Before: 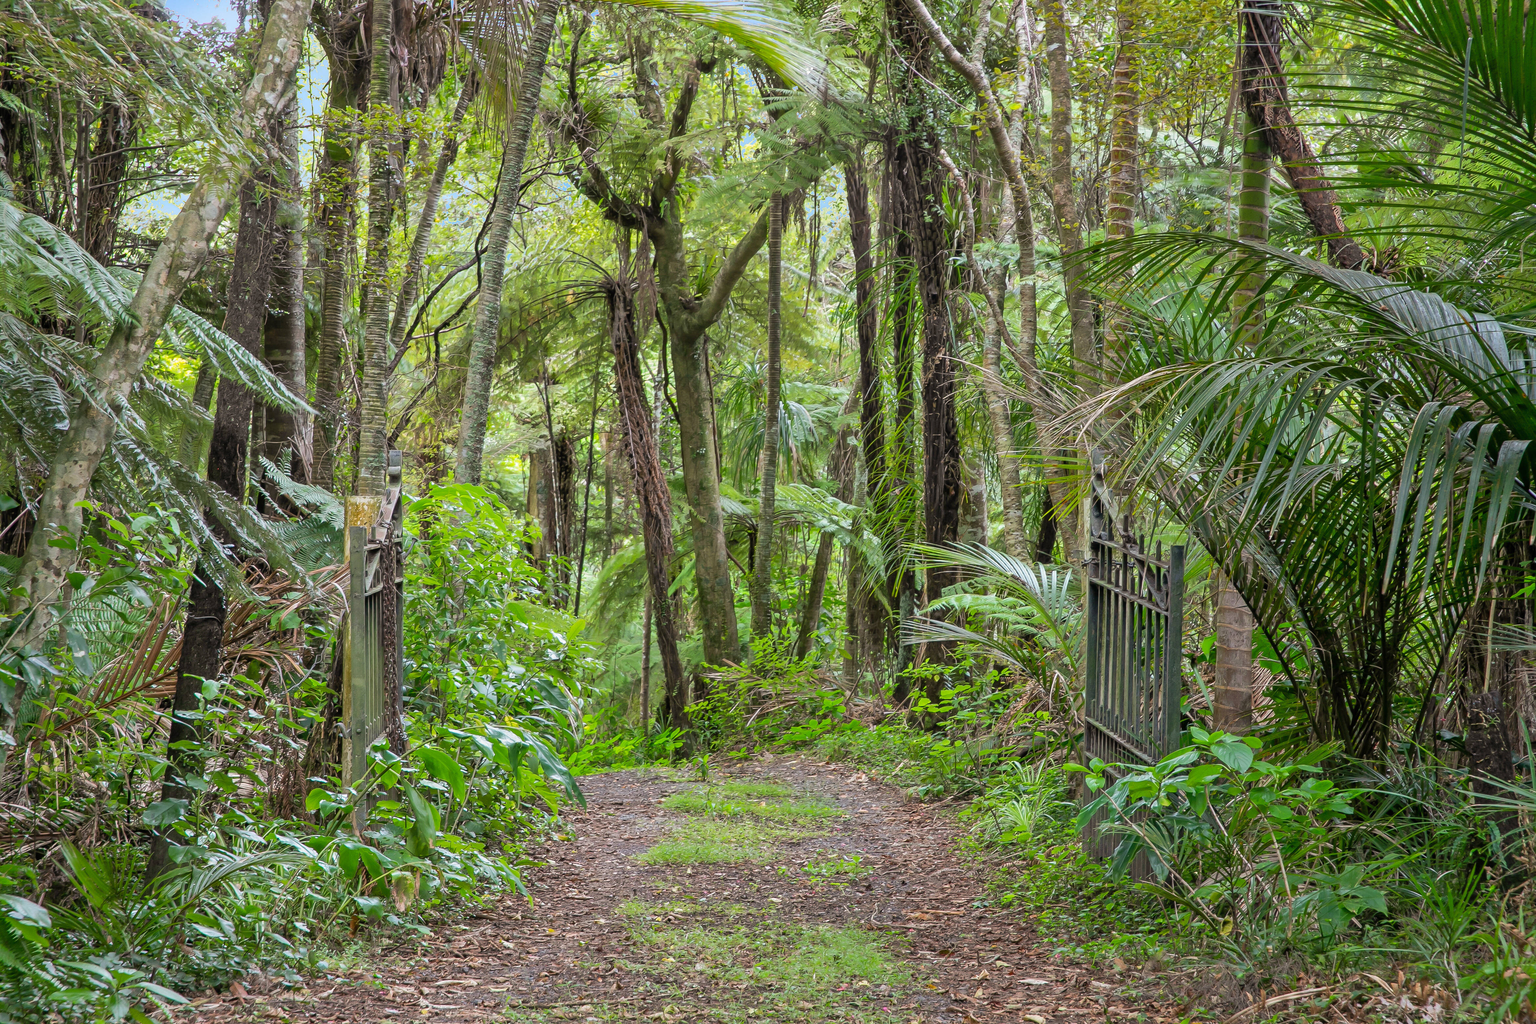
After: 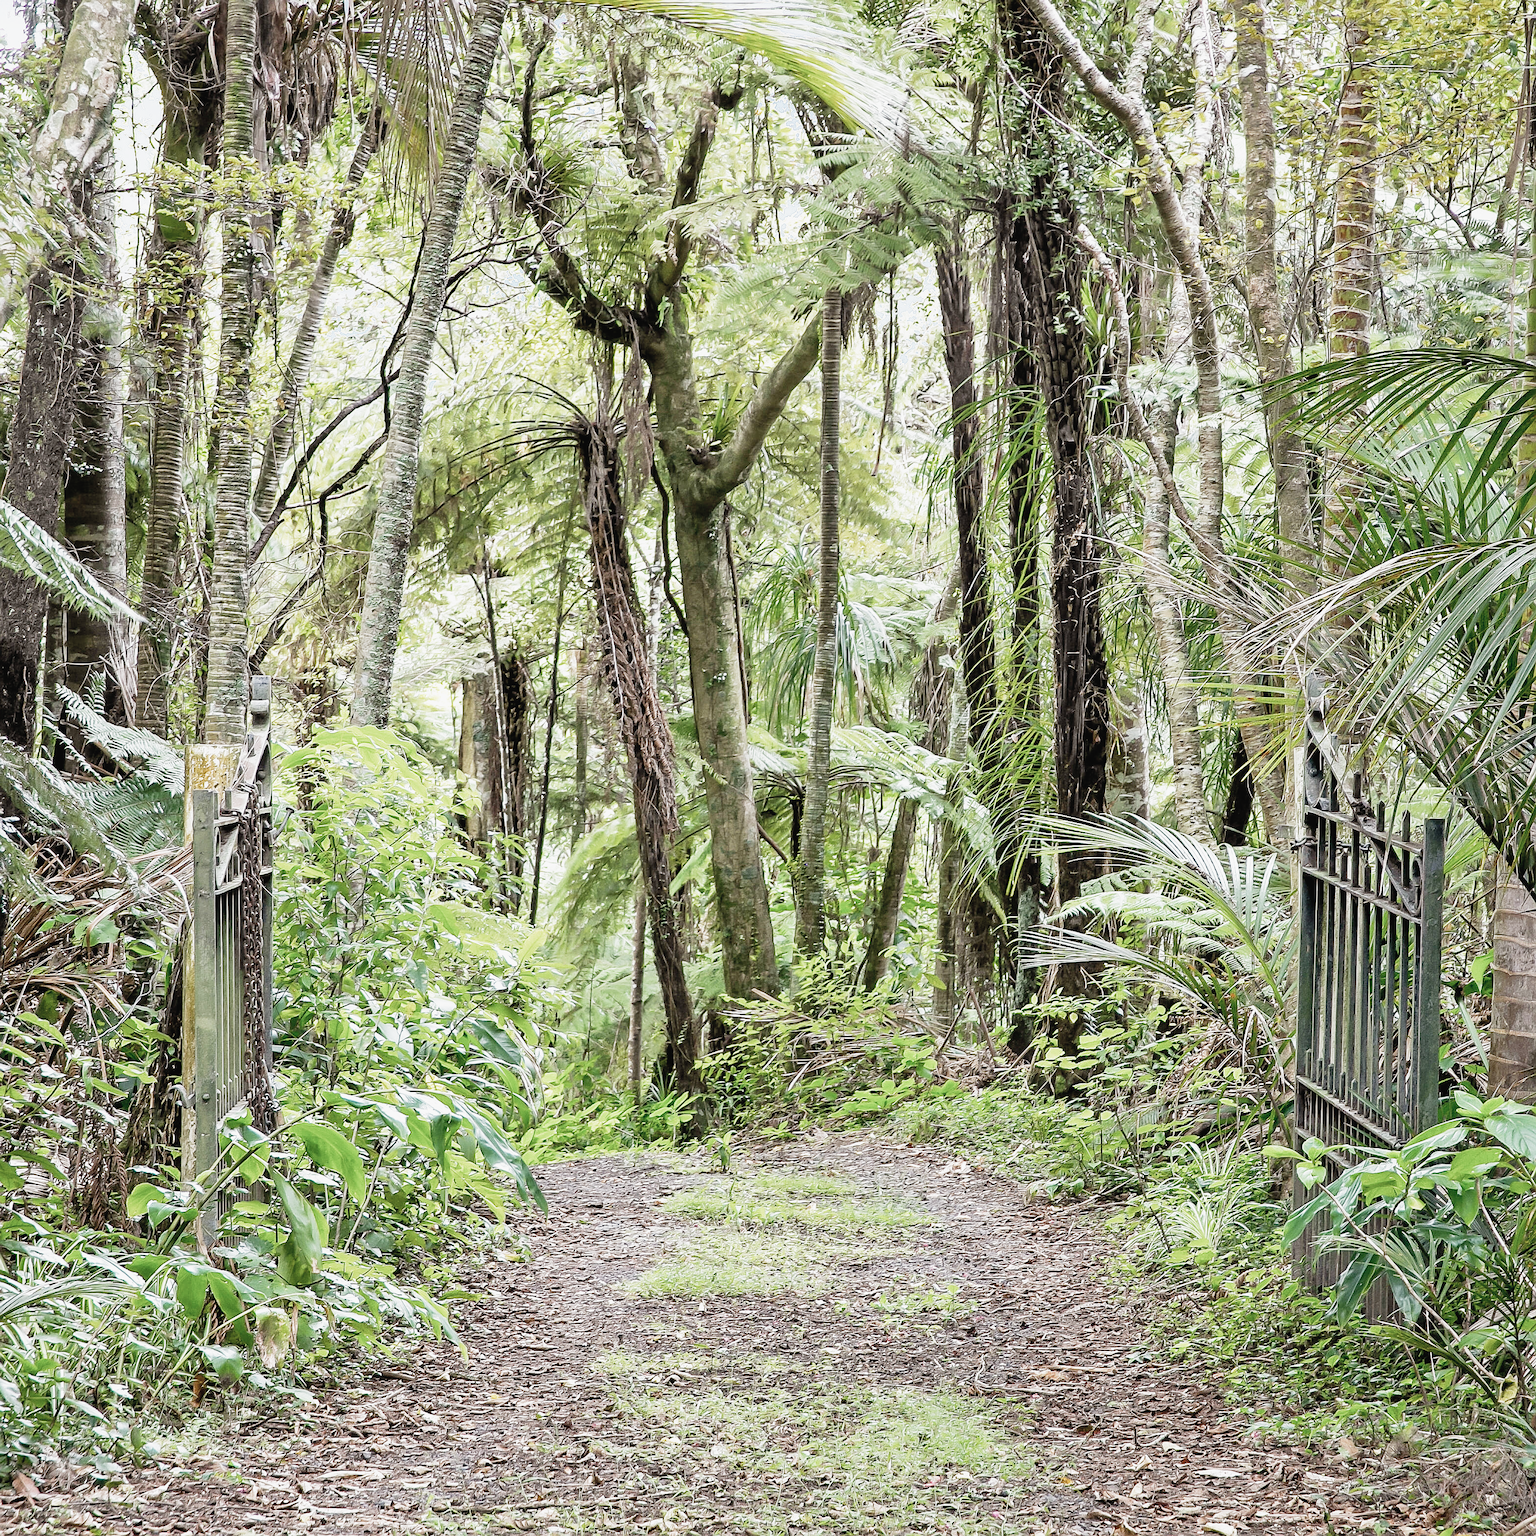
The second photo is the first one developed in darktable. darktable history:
filmic rgb: middle gray luminance 10%, black relative exposure -8.61 EV, white relative exposure 3.3 EV, threshold 6 EV, target black luminance 0%, hardness 5.2, latitude 44.69%, contrast 1.302, highlights saturation mix 5%, shadows ↔ highlights balance 24.64%, add noise in highlights 0, preserve chrominance no, color science v3 (2019), use custom middle-gray values true, iterations of high-quality reconstruction 0, contrast in highlights soft, enable highlight reconstruction true
contrast brightness saturation: contrast -0.05, saturation -0.41
crop and rotate: left 14.436%, right 18.898%
sharpen: amount 0.575
